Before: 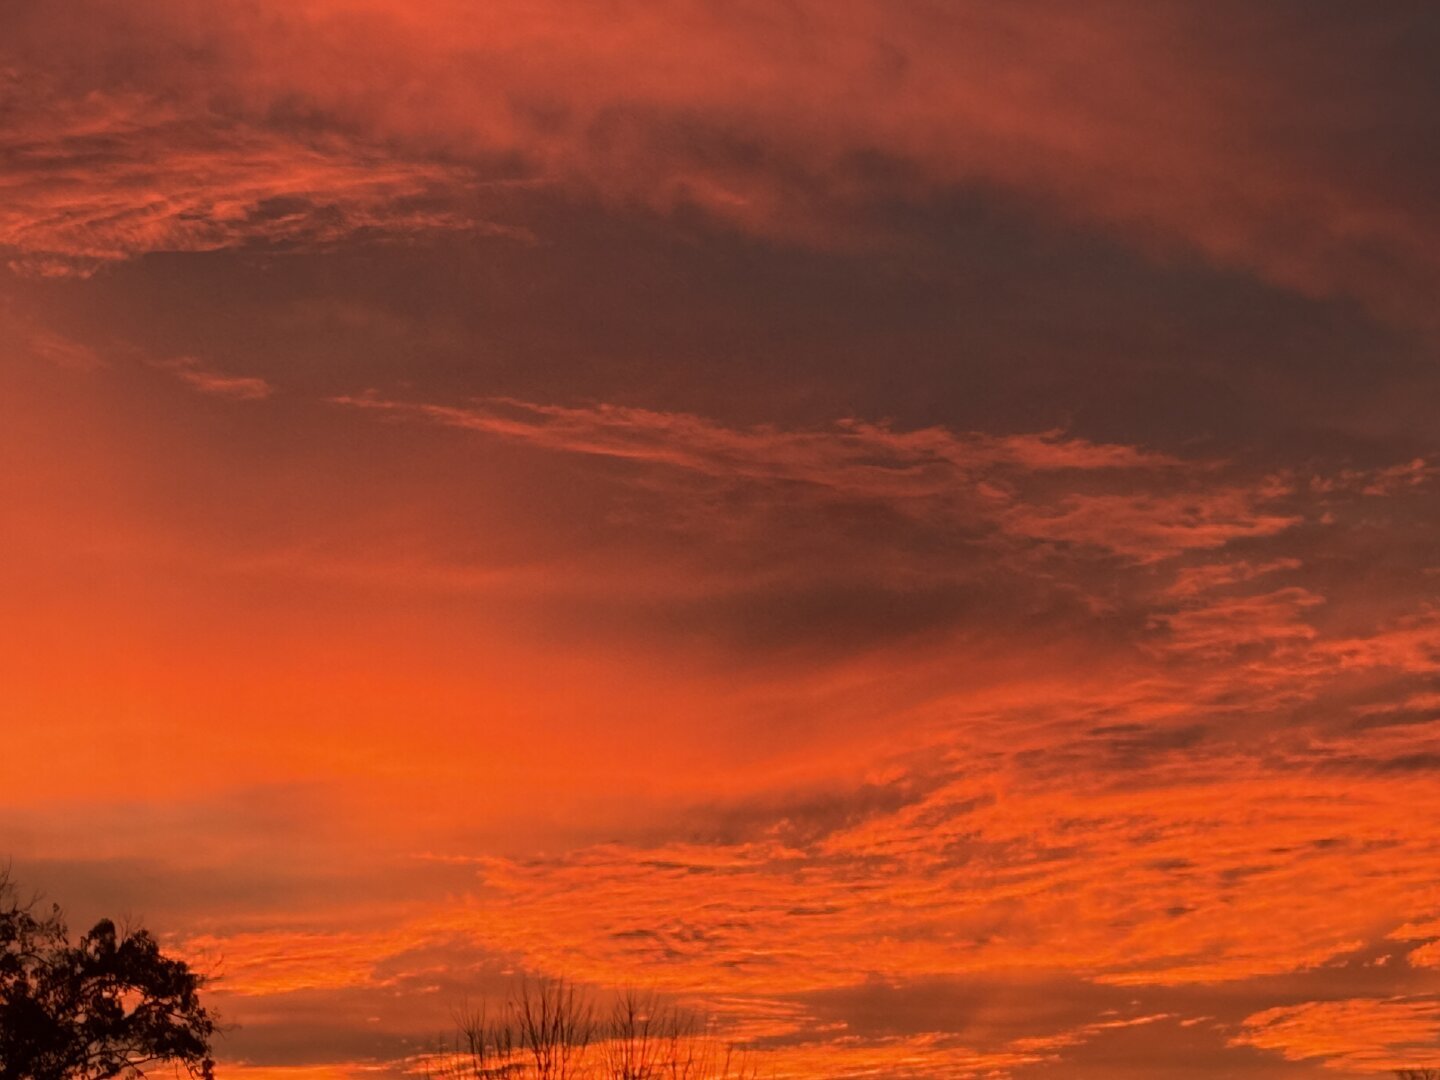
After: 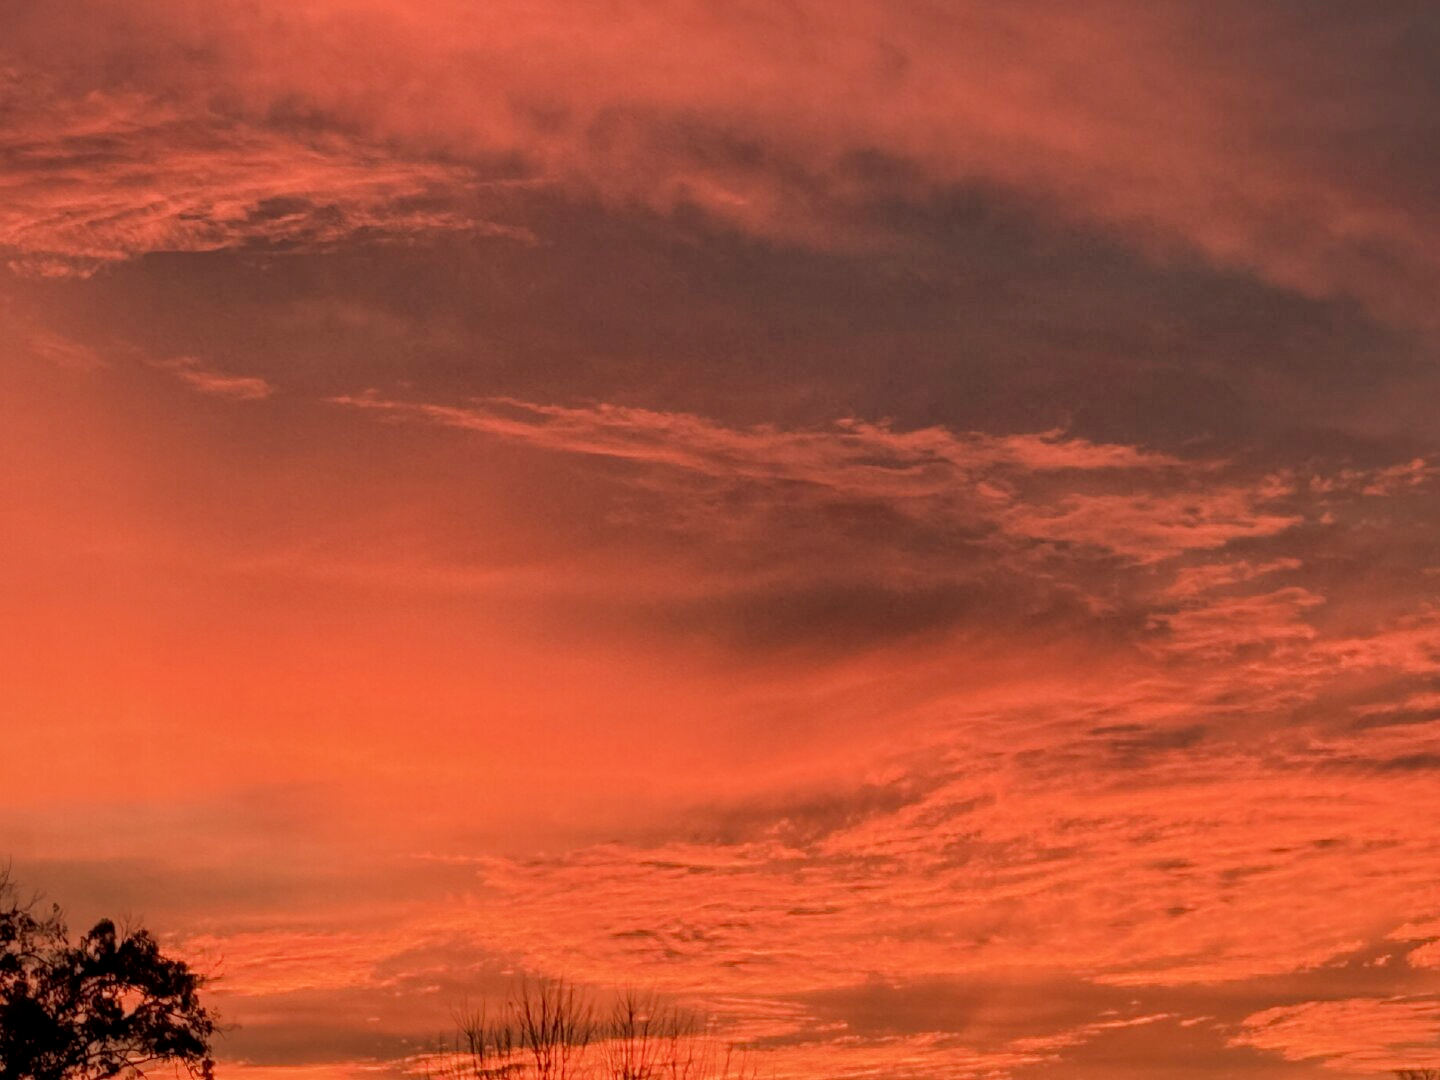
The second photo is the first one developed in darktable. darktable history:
shadows and highlights: on, module defaults
filmic rgb: black relative exposure -7.65 EV, white relative exposure 4.56 EV, threshold 5.99 EV, hardness 3.61, enable highlight reconstruction true
exposure: exposure 0.56 EV, compensate highlight preservation false
local contrast: on, module defaults
